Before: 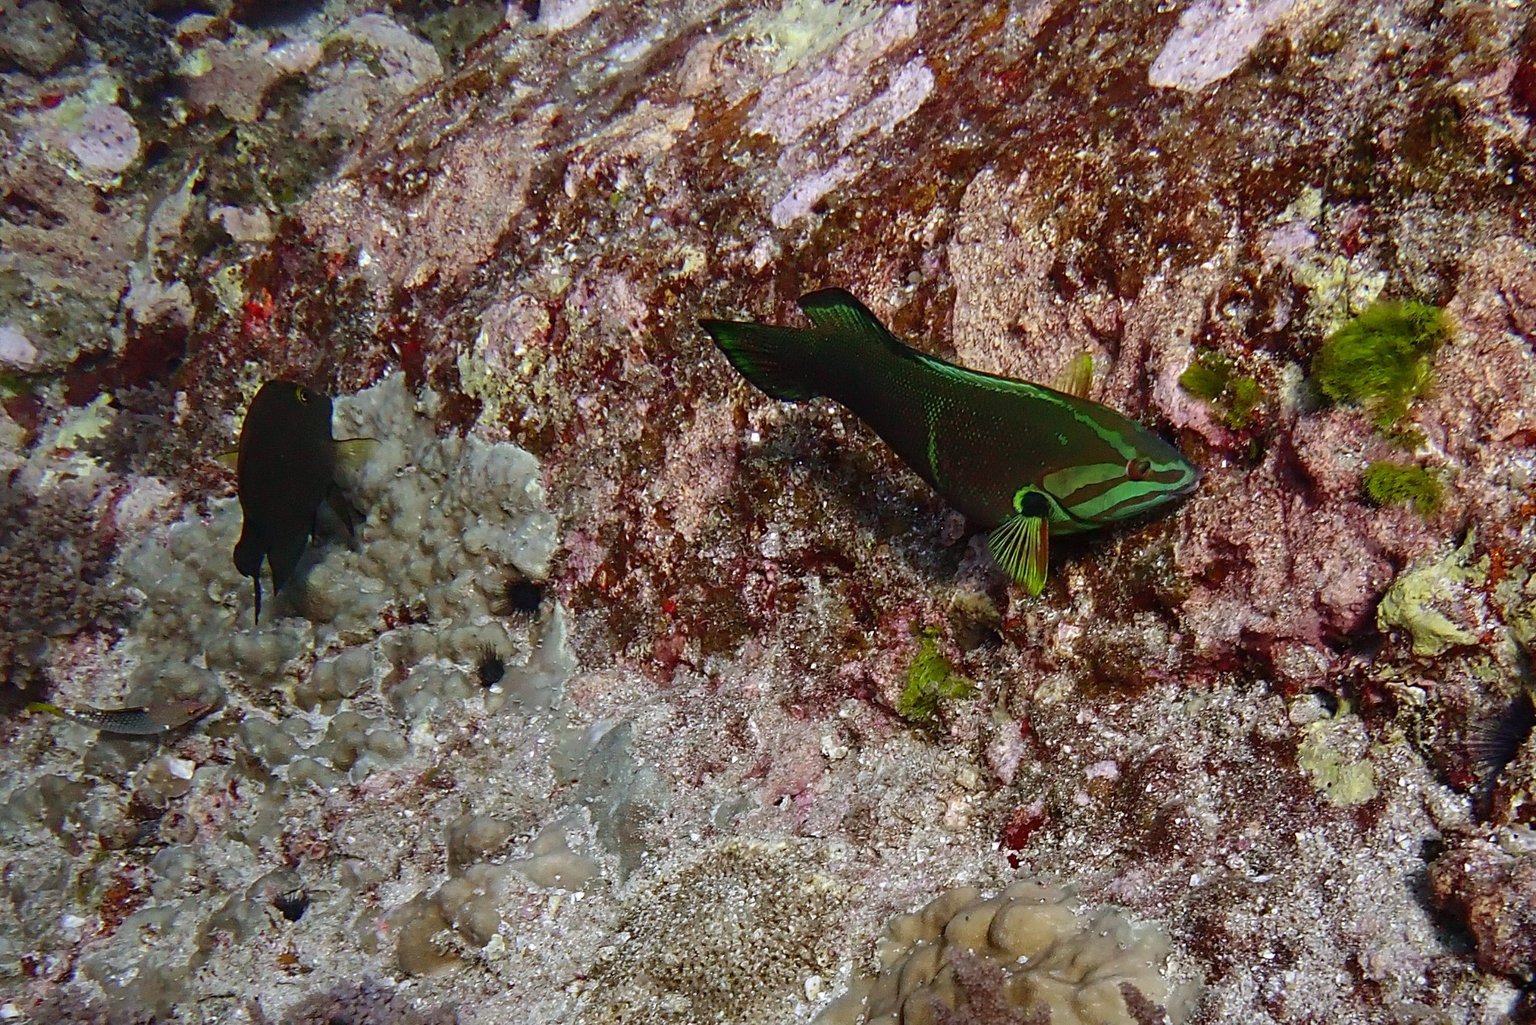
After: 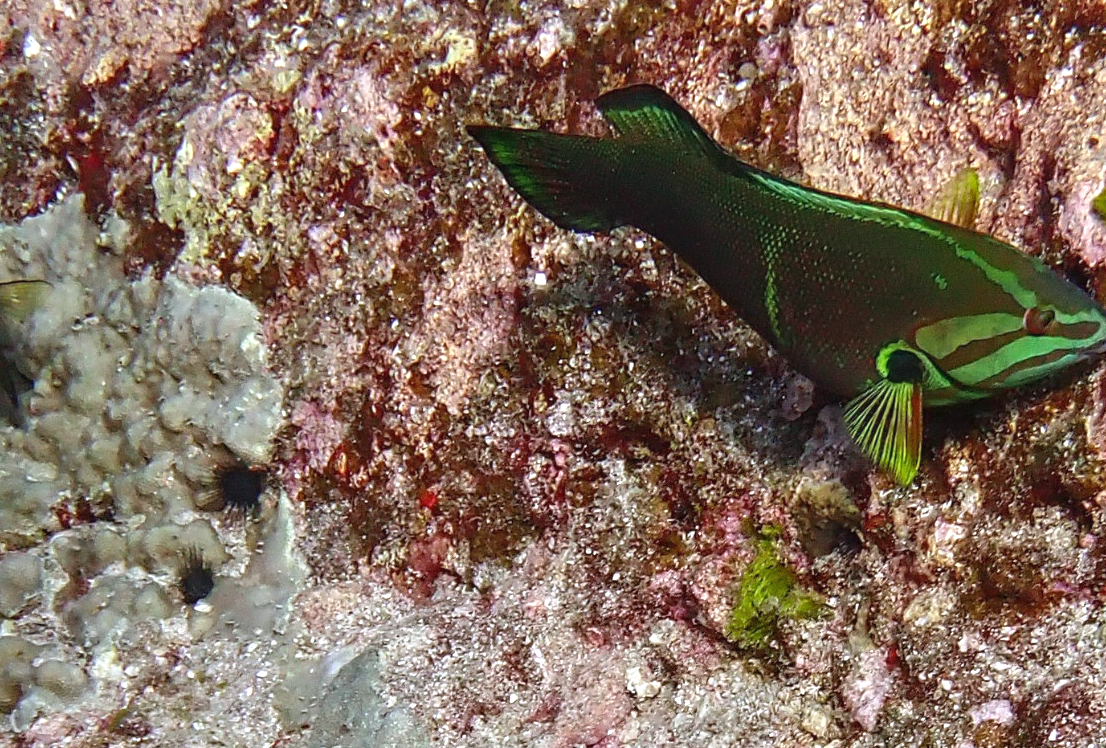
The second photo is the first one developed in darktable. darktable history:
local contrast: detail 110%
exposure: exposure 0.609 EV, compensate exposure bias true, compensate highlight preservation false
crop and rotate: left 22.162%, top 21.793%, right 22.512%, bottom 22.071%
